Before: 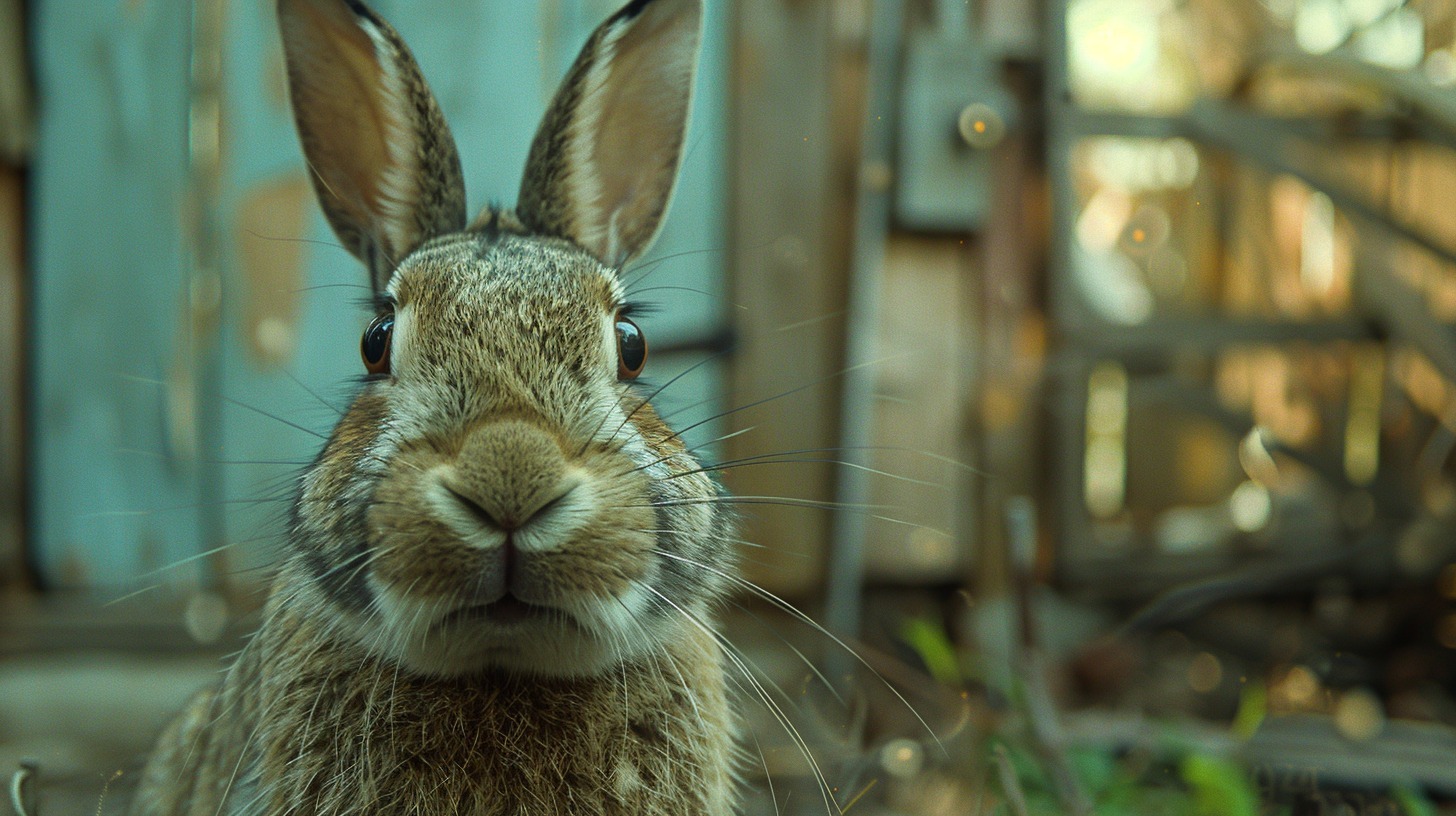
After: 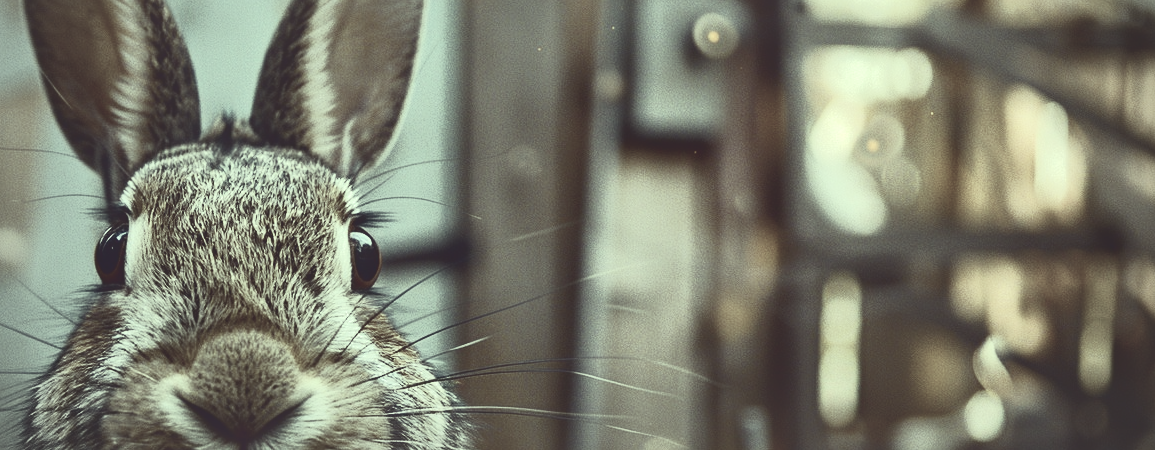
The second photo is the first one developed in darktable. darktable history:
tone curve: curves: ch0 [(0, 0) (0.003, 0.231) (0.011, 0.231) (0.025, 0.231) (0.044, 0.231) (0.069, 0.235) (0.1, 0.24) (0.136, 0.246) (0.177, 0.256) (0.224, 0.279) (0.277, 0.313) (0.335, 0.354) (0.399, 0.428) (0.468, 0.514) (0.543, 0.61) (0.623, 0.728) (0.709, 0.808) (0.801, 0.873) (0.898, 0.909) (1, 1)], color space Lab, independent channels, preserve colors none
color calibration: illuminant same as pipeline (D50), adaptation none (bypass), x 0.332, y 0.335, temperature 5006.46 K
color correction: highlights a* -20.27, highlights b* 20.43, shadows a* 19.76, shadows b* -20.78, saturation 0.443
local contrast: mode bilateral grid, contrast 51, coarseness 49, detail 150%, midtone range 0.2
vignetting: fall-off radius 60.95%
crop: left 18.308%, top 11.107%, right 2.351%, bottom 33.628%
contrast brightness saturation: contrast 0.102, saturation -0.374
color balance rgb: power › chroma 0.694%, power › hue 60°, highlights gain › chroma 0.249%, highlights gain › hue 331.45°, perceptual saturation grading › global saturation 20%, perceptual saturation grading › highlights -14.241%, perceptual saturation grading › shadows 50.046%
